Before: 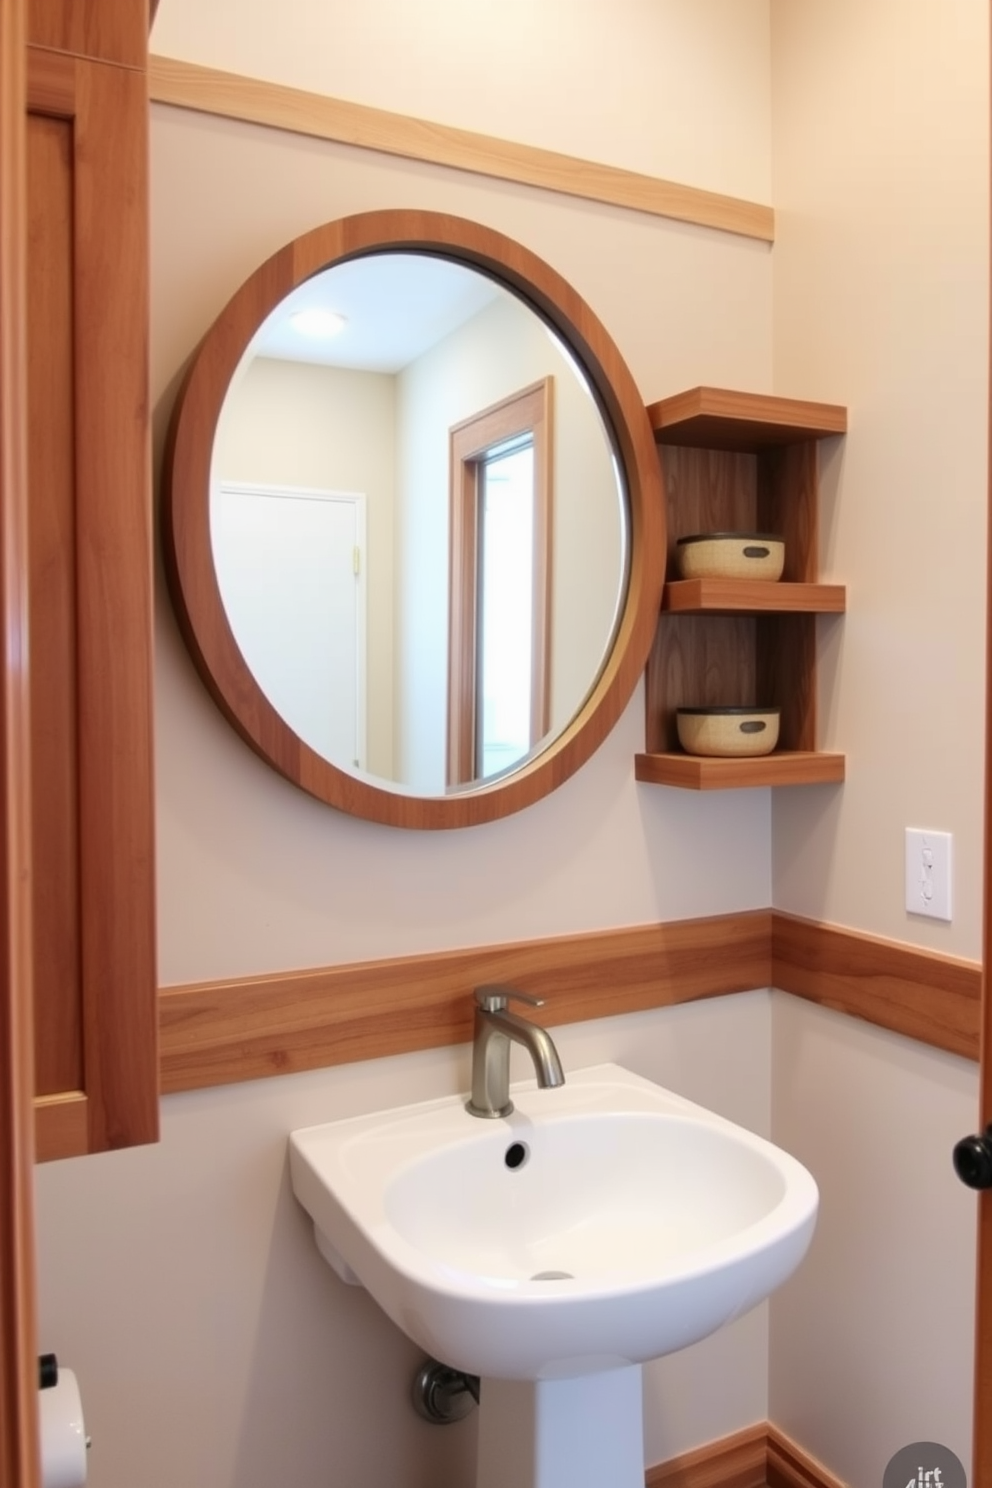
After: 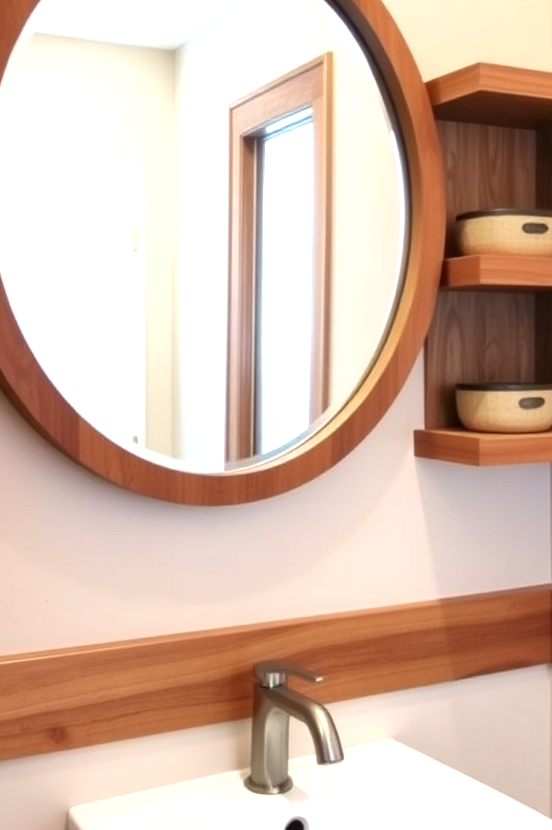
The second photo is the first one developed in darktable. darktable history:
exposure: exposure 0.652 EV, compensate highlight preservation false
shadows and highlights: shadows 37.64, highlights -27.83, soften with gaussian
local contrast: mode bilateral grid, contrast 19, coarseness 50, detail 120%, midtone range 0.2
crop and rotate: left 22.313%, top 21.783%, right 21.987%, bottom 22.381%
